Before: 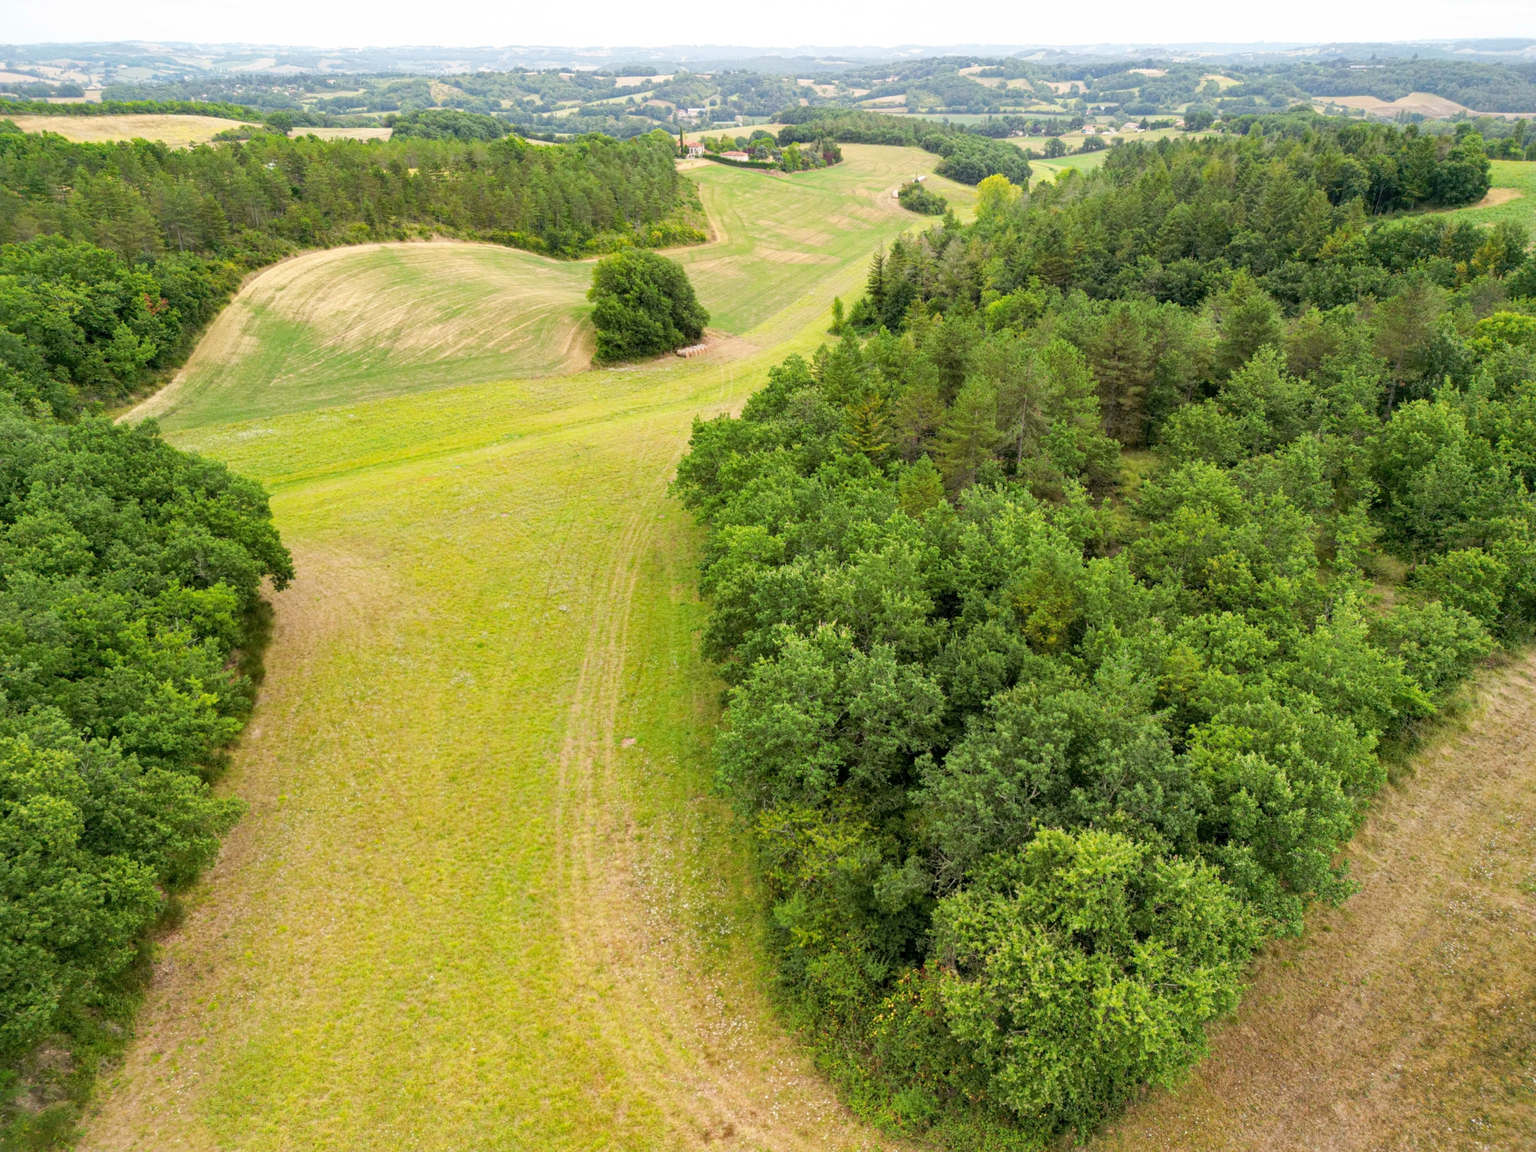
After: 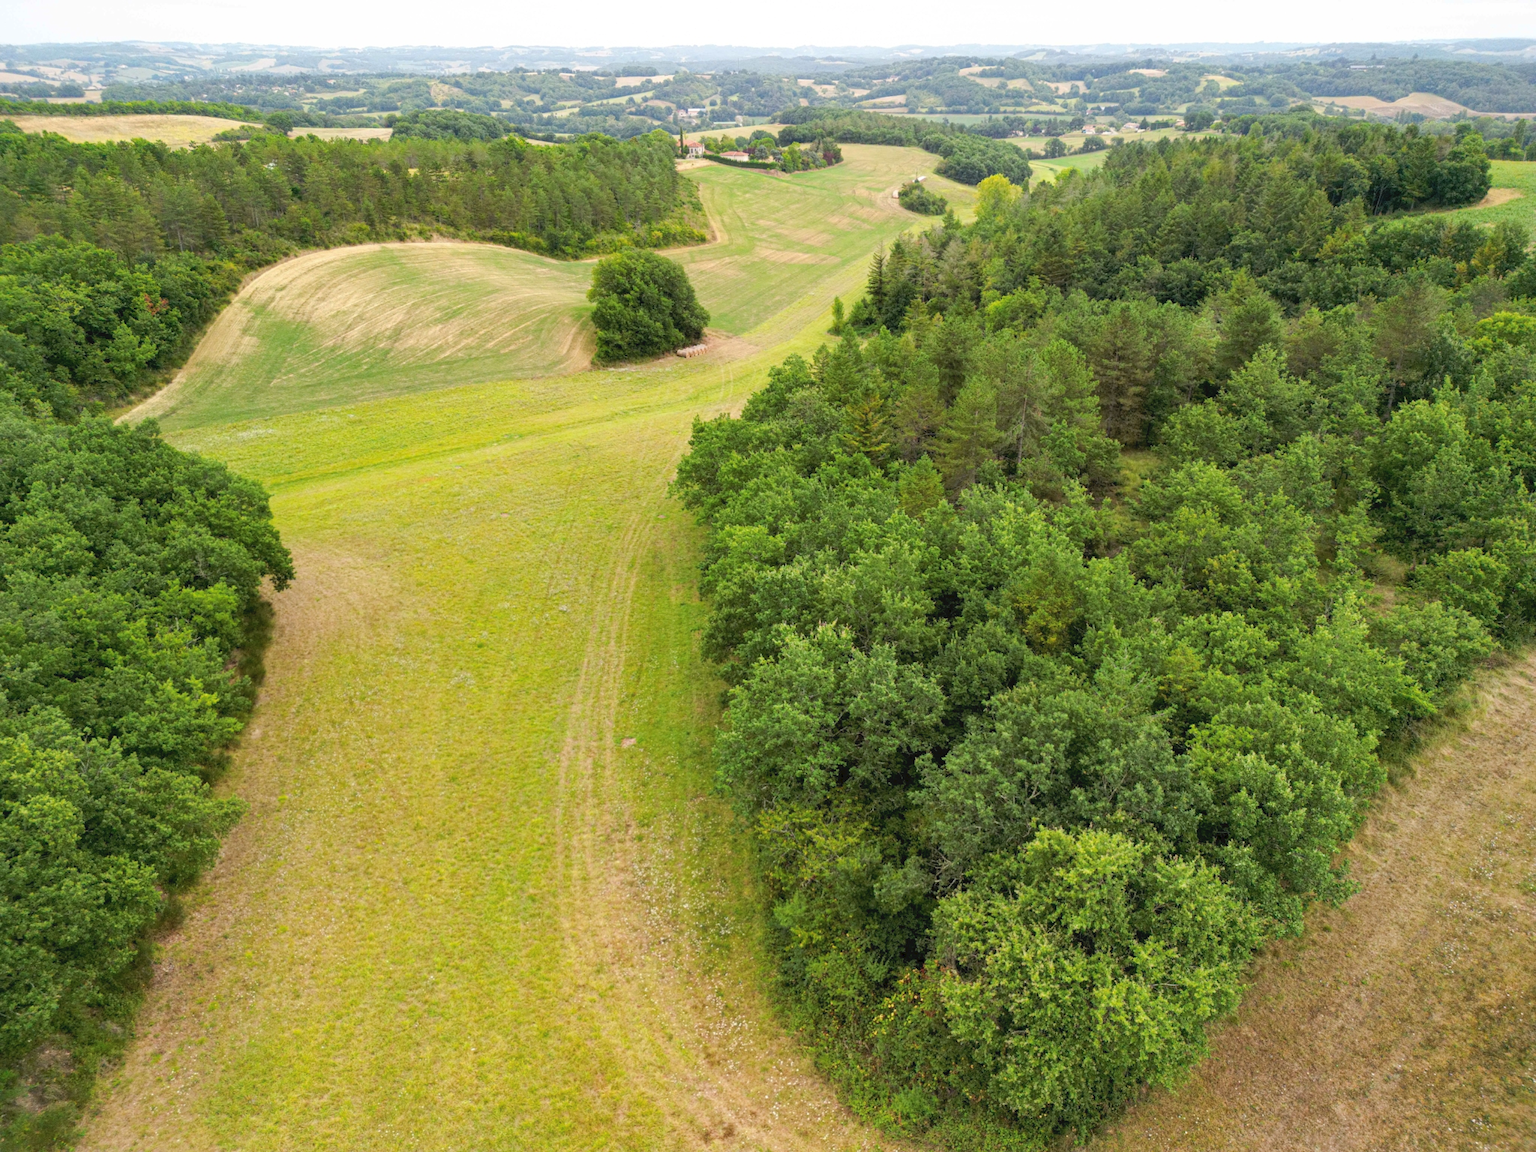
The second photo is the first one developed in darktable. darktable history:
tone curve: curves: ch0 [(0, 0) (0.003, 0.051) (0.011, 0.054) (0.025, 0.056) (0.044, 0.07) (0.069, 0.092) (0.1, 0.119) (0.136, 0.149) (0.177, 0.189) (0.224, 0.231) (0.277, 0.278) (0.335, 0.329) (0.399, 0.386) (0.468, 0.454) (0.543, 0.524) (0.623, 0.603) (0.709, 0.687) (0.801, 0.776) (0.898, 0.878) (1, 1)], preserve colors none
